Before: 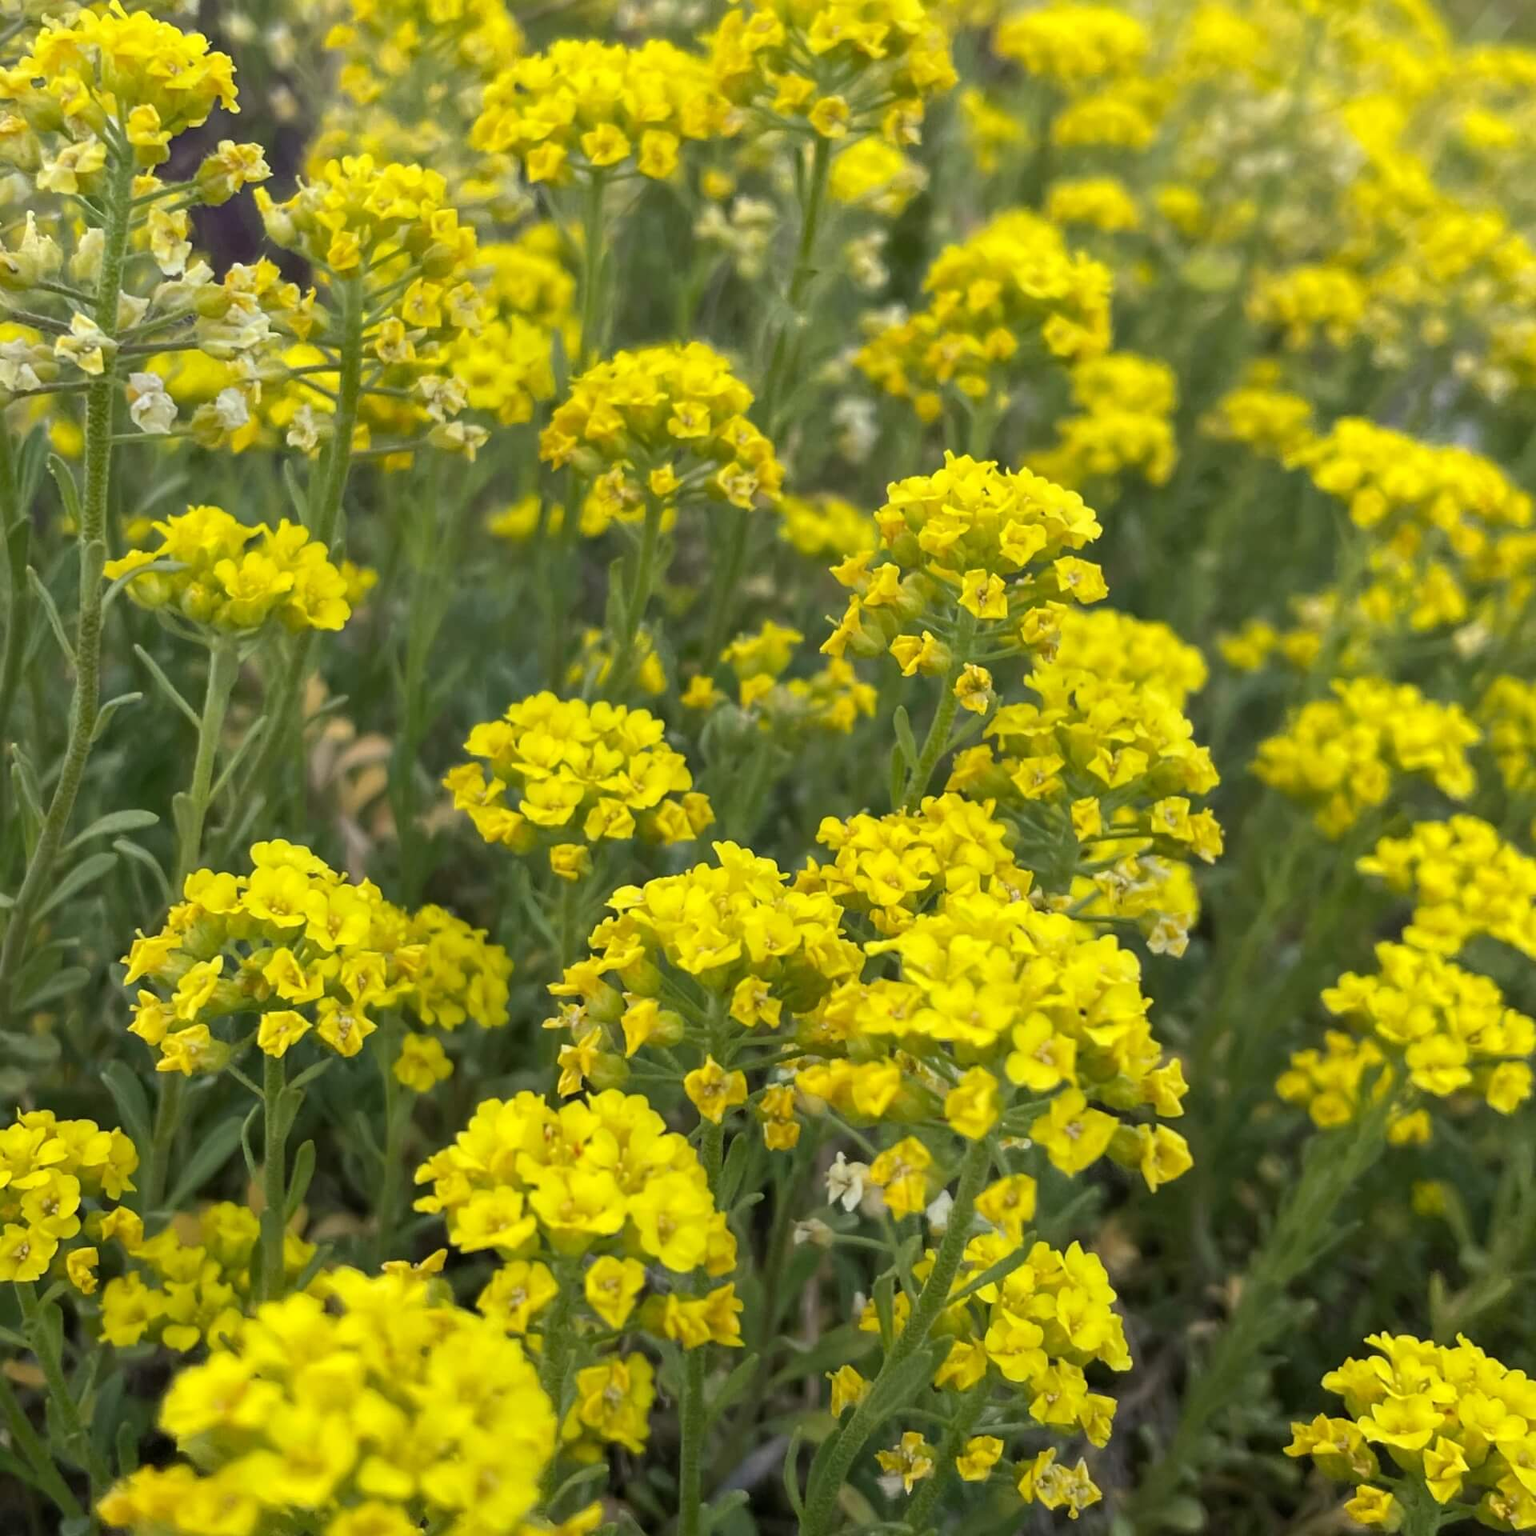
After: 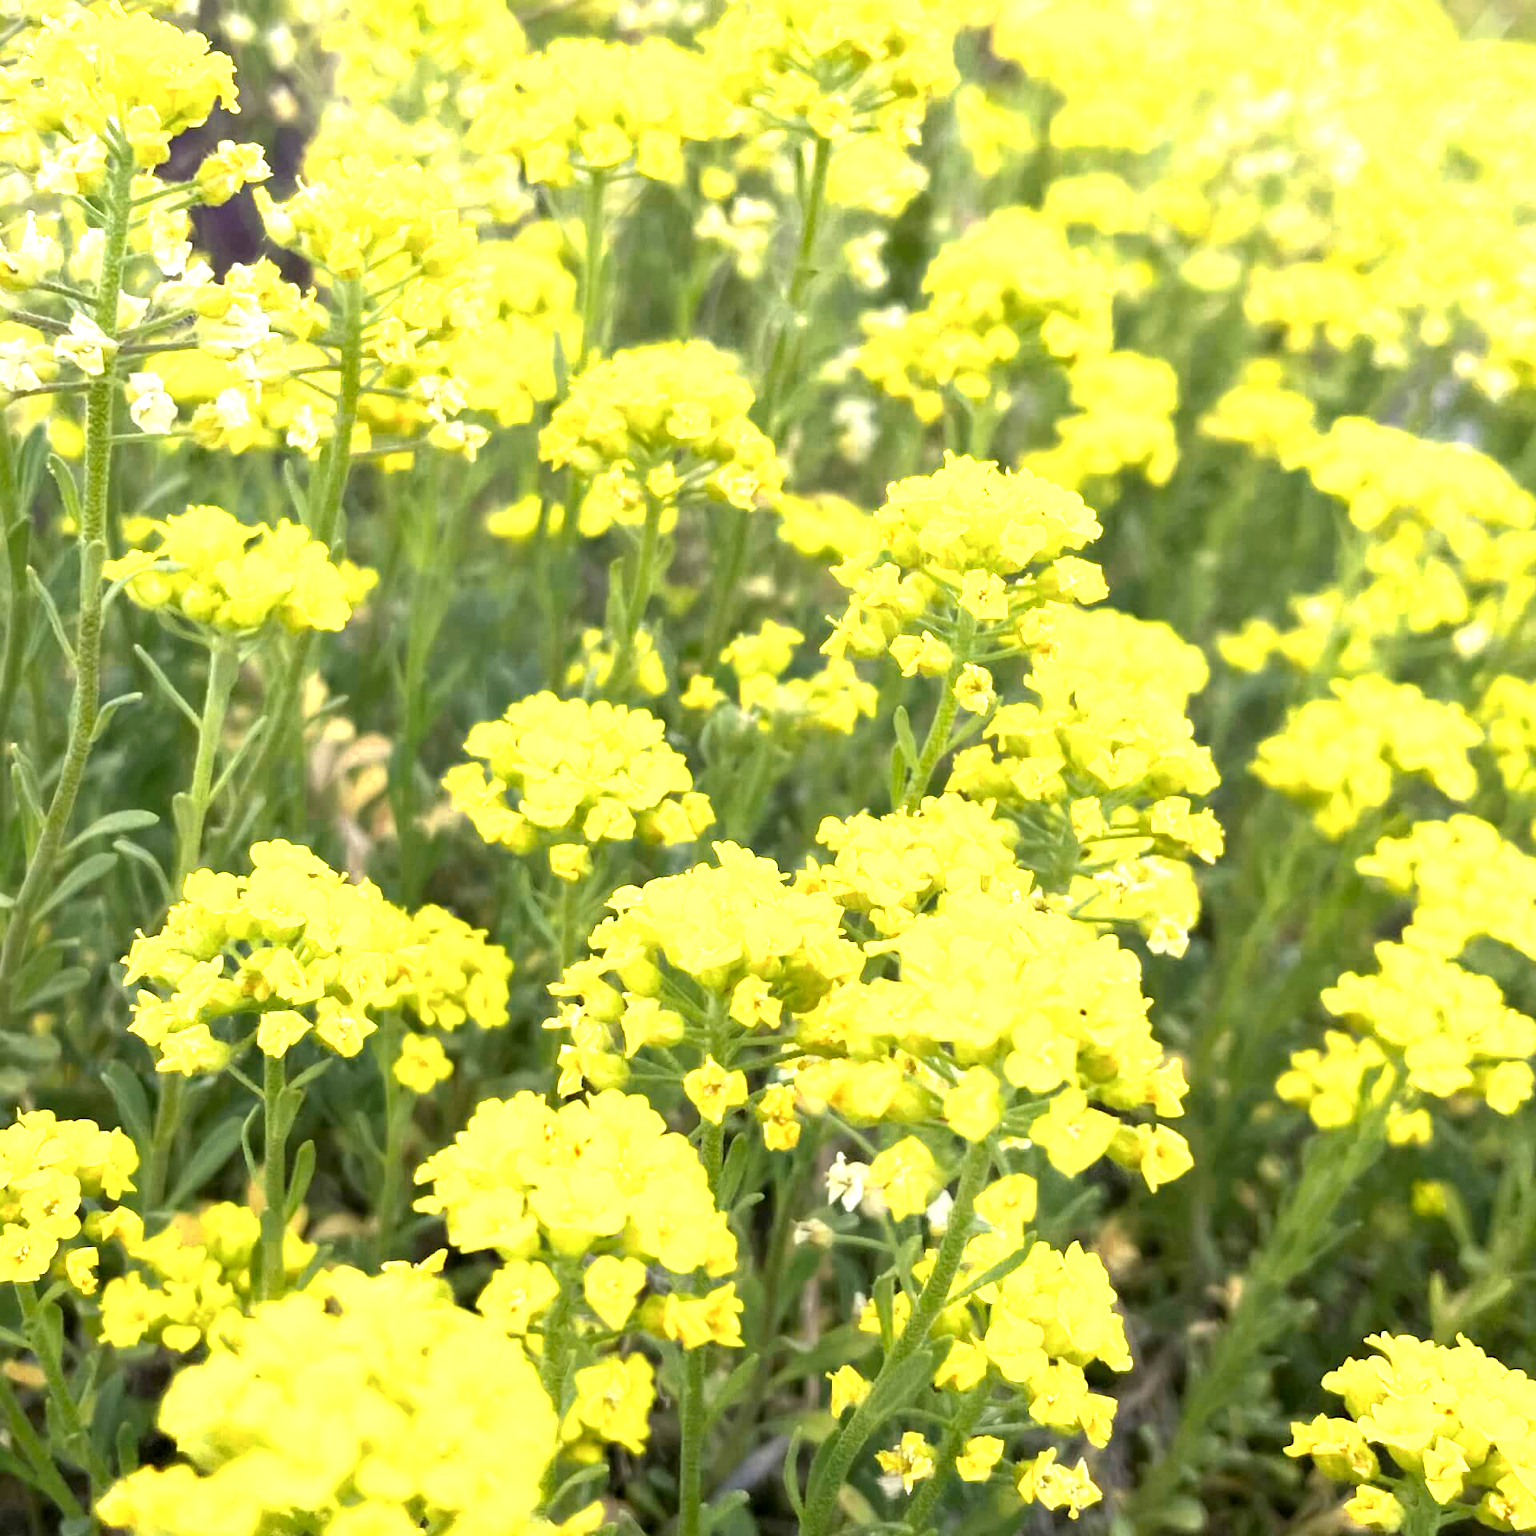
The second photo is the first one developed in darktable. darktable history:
exposure: black level correction 0.001, exposure 1 EV, compensate highlight preservation false
color zones: curves: ch0 [(0, 0.485) (0.178, 0.476) (0.261, 0.623) (0.411, 0.403) (0.708, 0.603) (0.934, 0.412)]; ch1 [(0.003, 0.485) (0.149, 0.496) (0.229, 0.584) (0.326, 0.551) (0.484, 0.262) (0.757, 0.643)]
